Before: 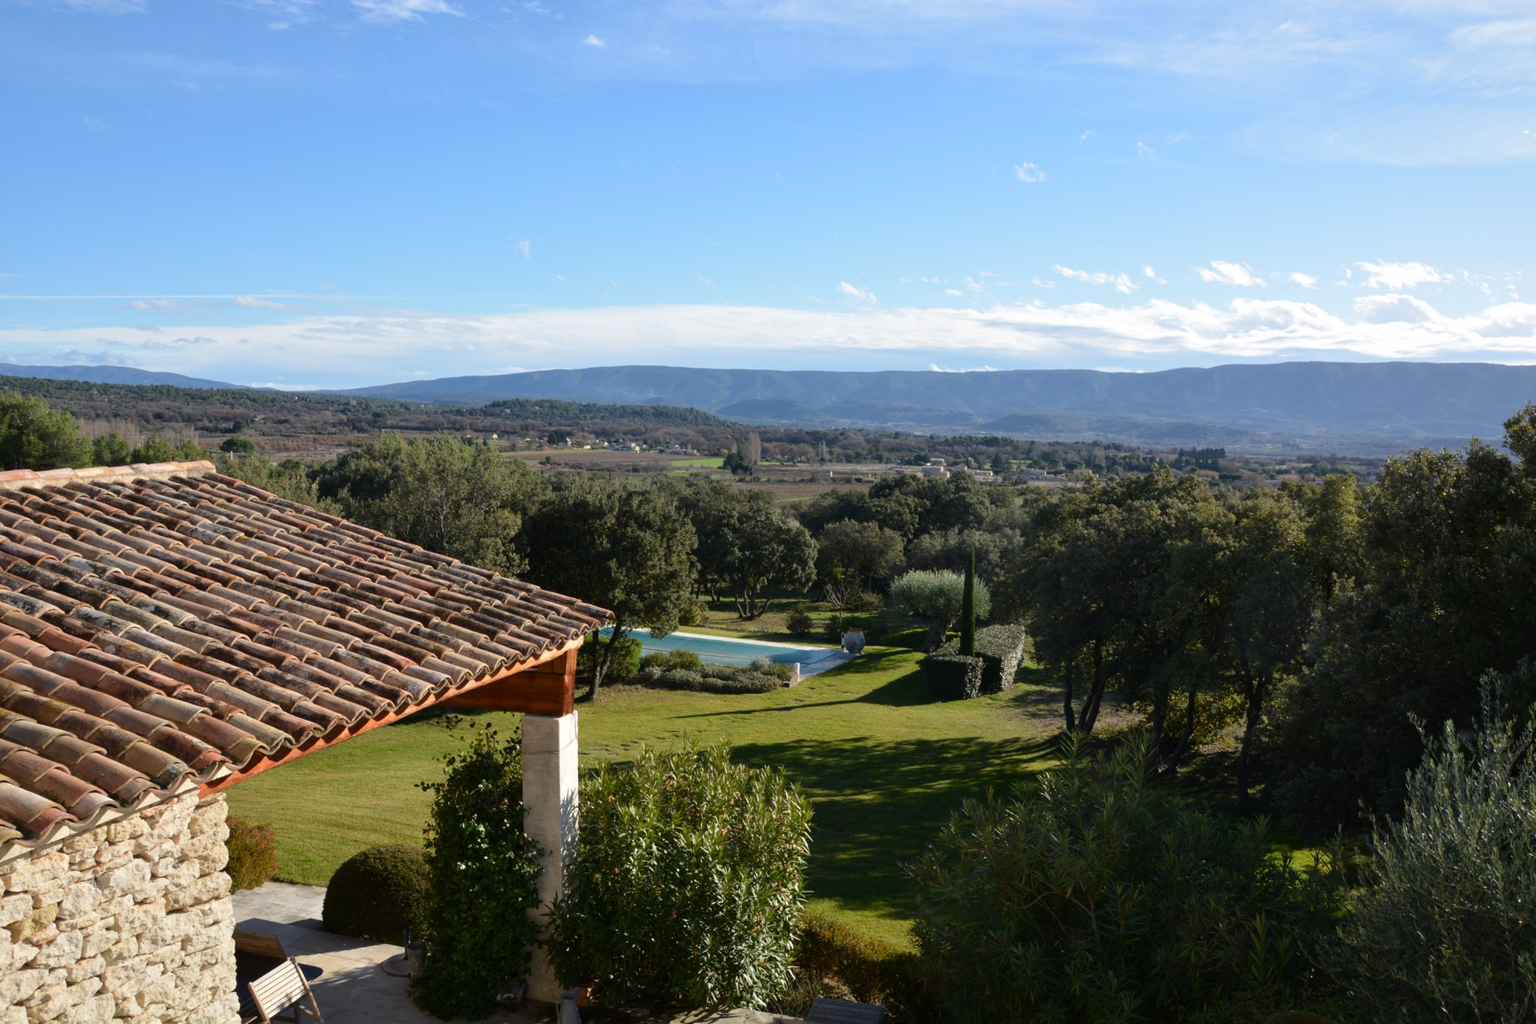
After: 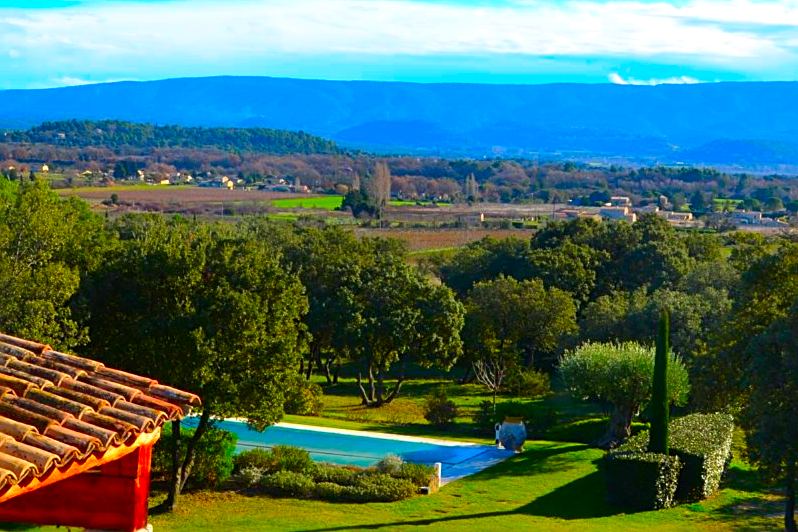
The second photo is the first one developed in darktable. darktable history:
crop: left 30%, top 30%, right 30%, bottom 30%
tone equalizer: on, module defaults
exposure: exposure 0.197 EV, compensate highlight preservation false
color correction: saturation 3
sharpen: on, module defaults
